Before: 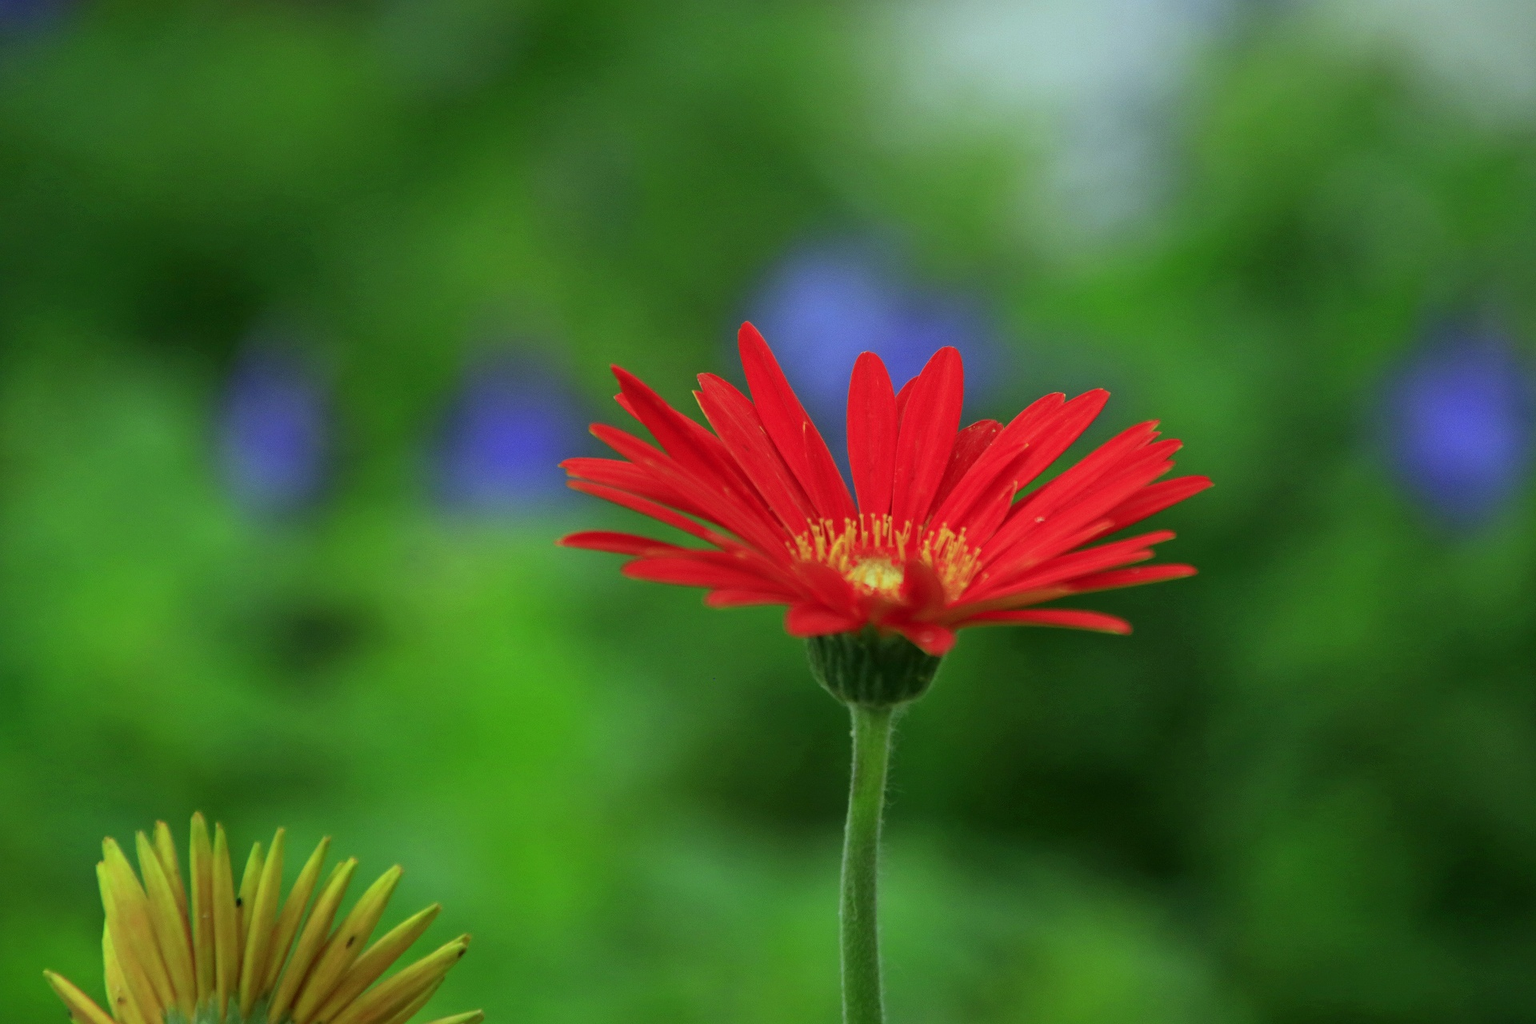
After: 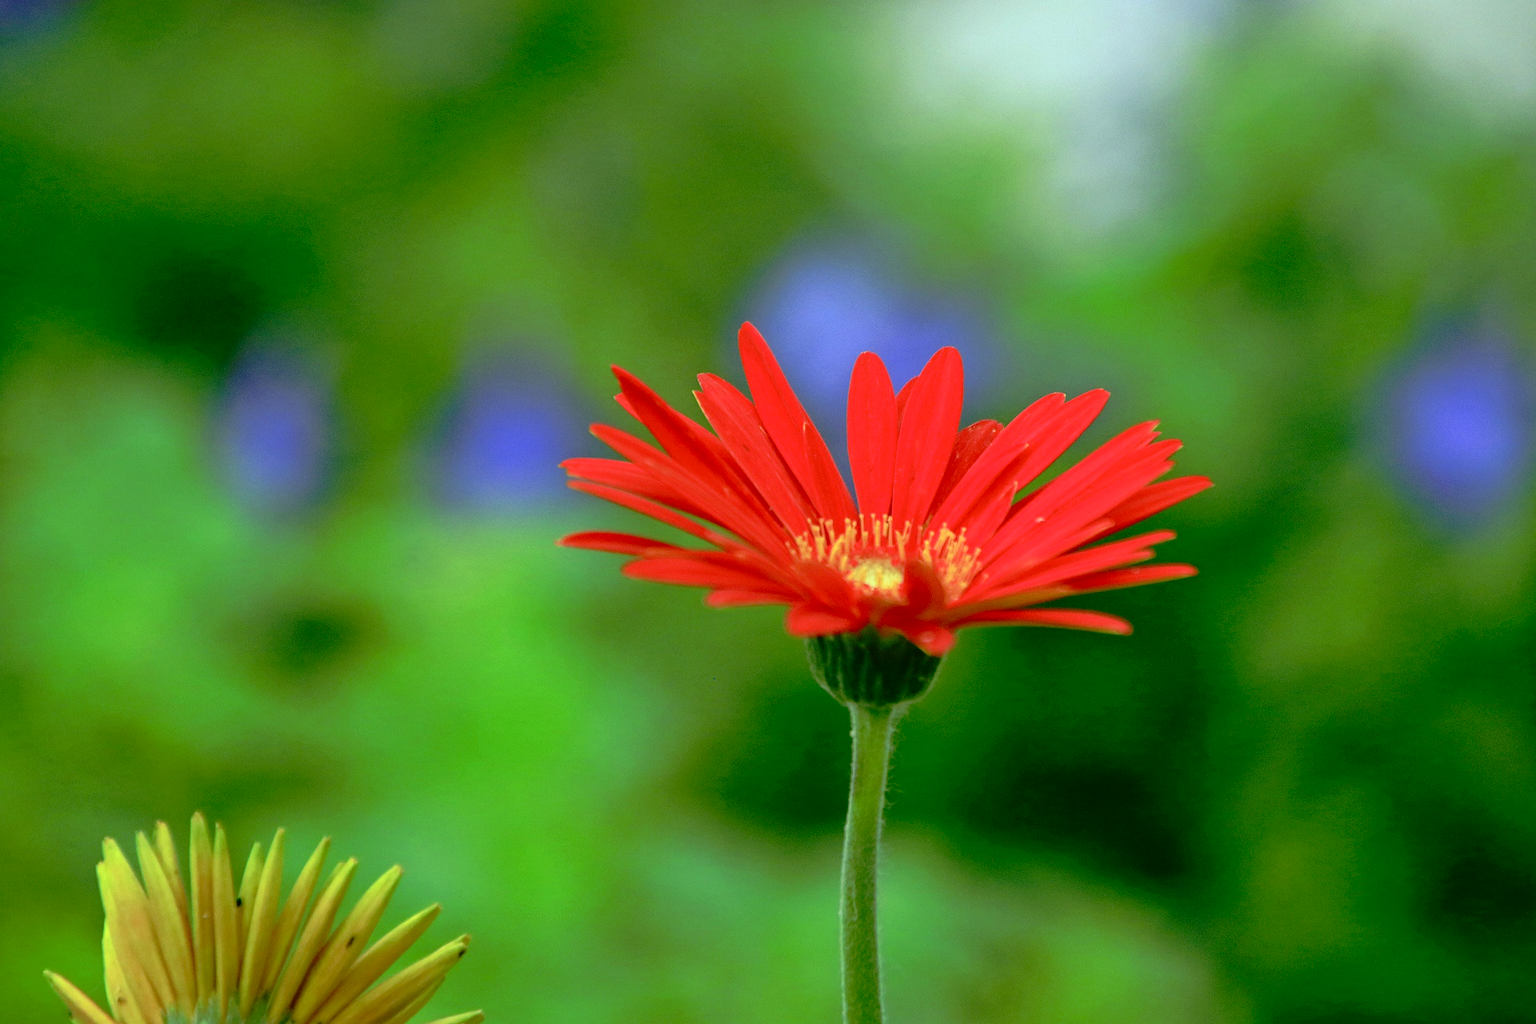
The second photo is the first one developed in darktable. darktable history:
tone curve: curves: ch0 [(0, 0) (0.126, 0.061) (0.362, 0.382) (0.498, 0.498) (0.706, 0.712) (1, 1)]; ch1 [(0, 0) (0.5, 0.497) (0.55, 0.578) (1, 1)]; ch2 [(0, 0) (0.44, 0.424) (0.489, 0.486) (0.537, 0.538) (1, 1)], preserve colors none
exposure: black level correction 0.001, exposure 0.499 EV, compensate highlight preservation false
